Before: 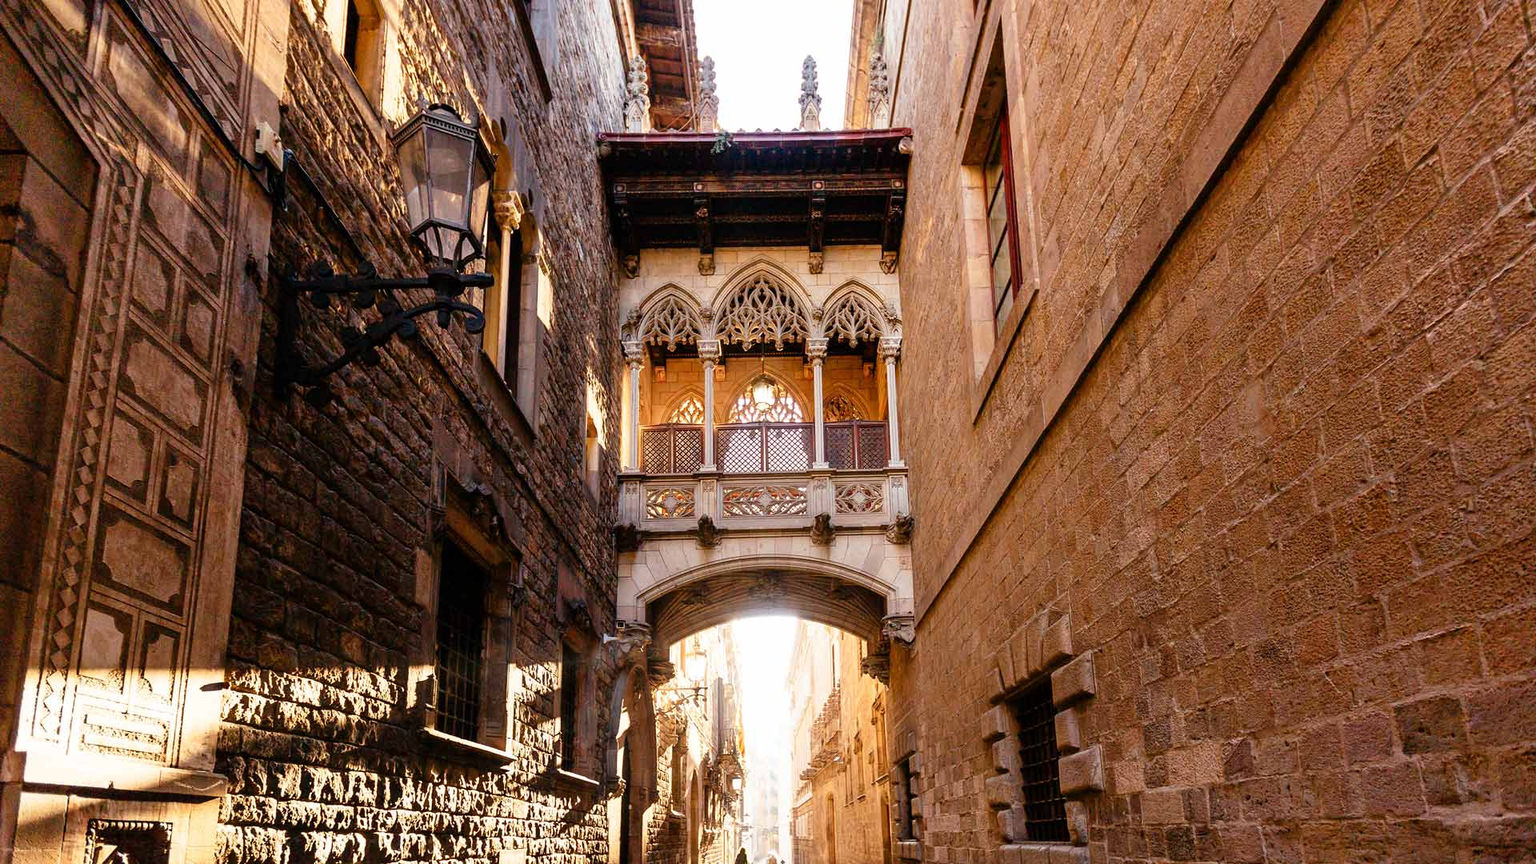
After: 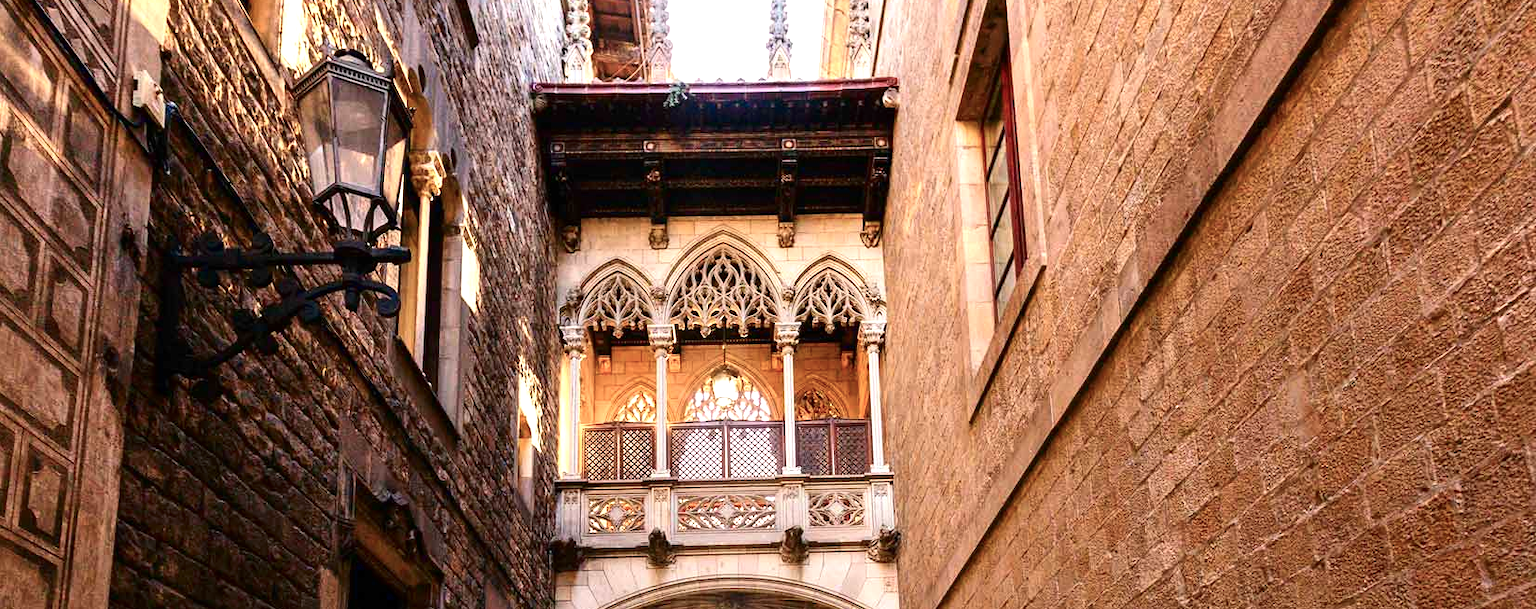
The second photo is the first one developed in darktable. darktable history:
exposure: exposure 0.662 EV, compensate exposure bias true, compensate highlight preservation false
contrast brightness saturation: contrast 0.145, brightness -0.01, saturation 0.097
color balance rgb: linear chroma grading › global chroma 15.634%, perceptual saturation grading › global saturation -31.619%, global vibrance 20%
crop and rotate: left 9.232%, top 7.242%, right 4.937%, bottom 32.158%
